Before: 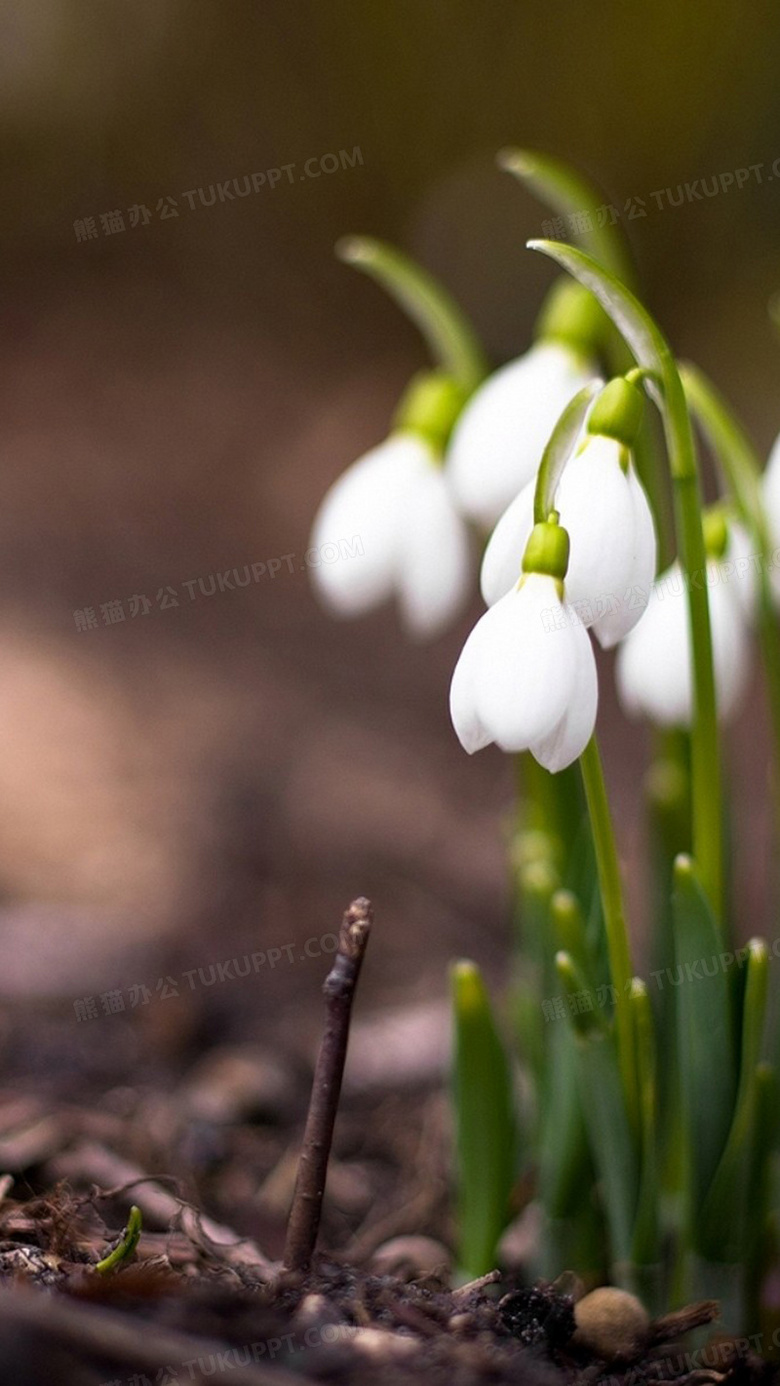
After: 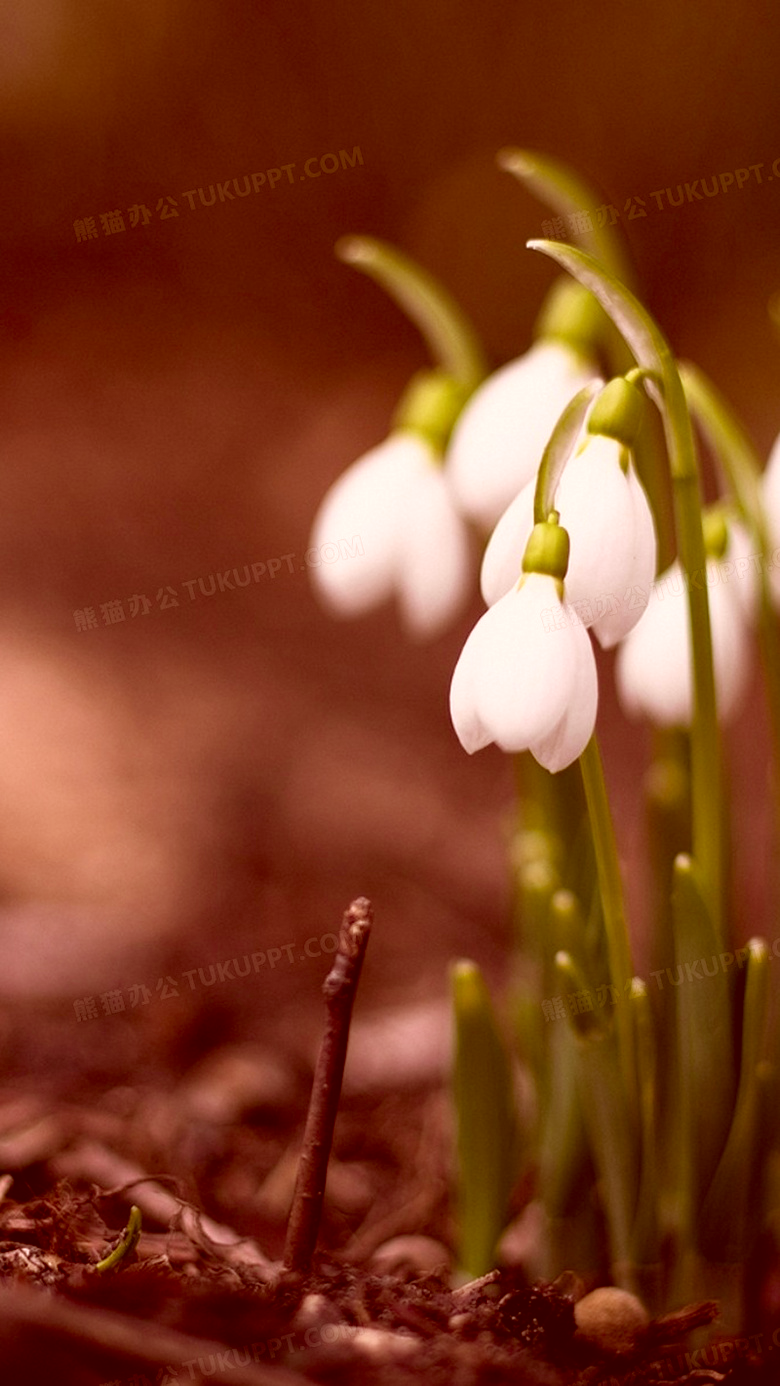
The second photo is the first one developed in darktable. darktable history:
color correction: highlights a* 9.52, highlights b* 8.63, shadows a* 39.31, shadows b* 39.62, saturation 0.821
